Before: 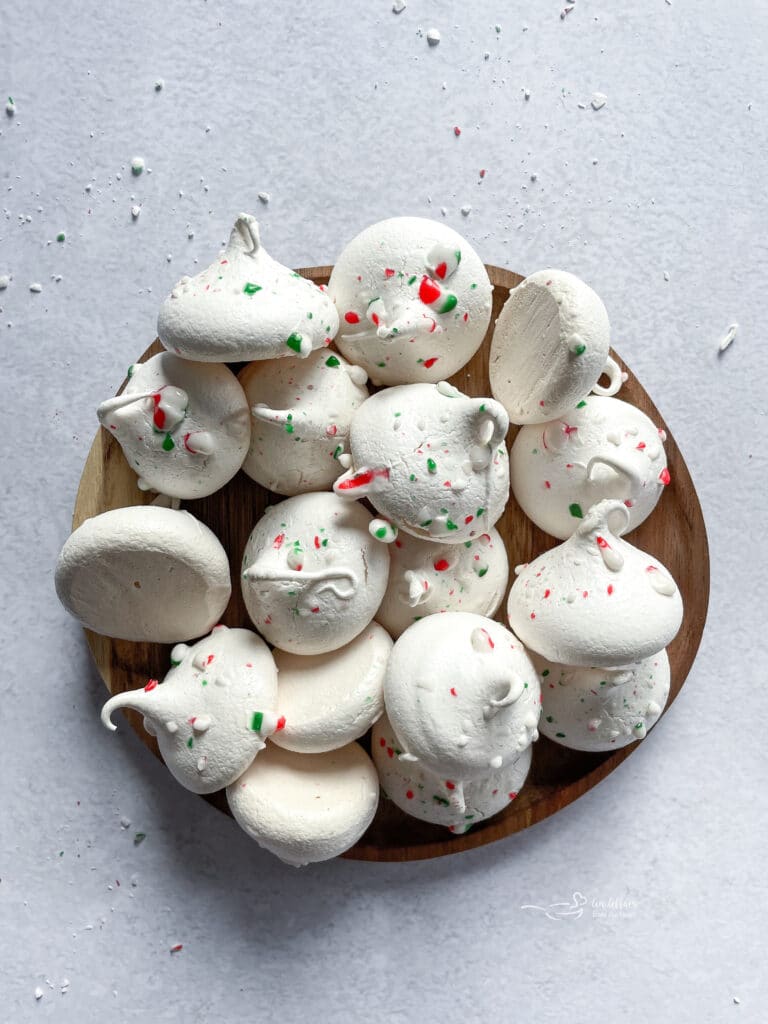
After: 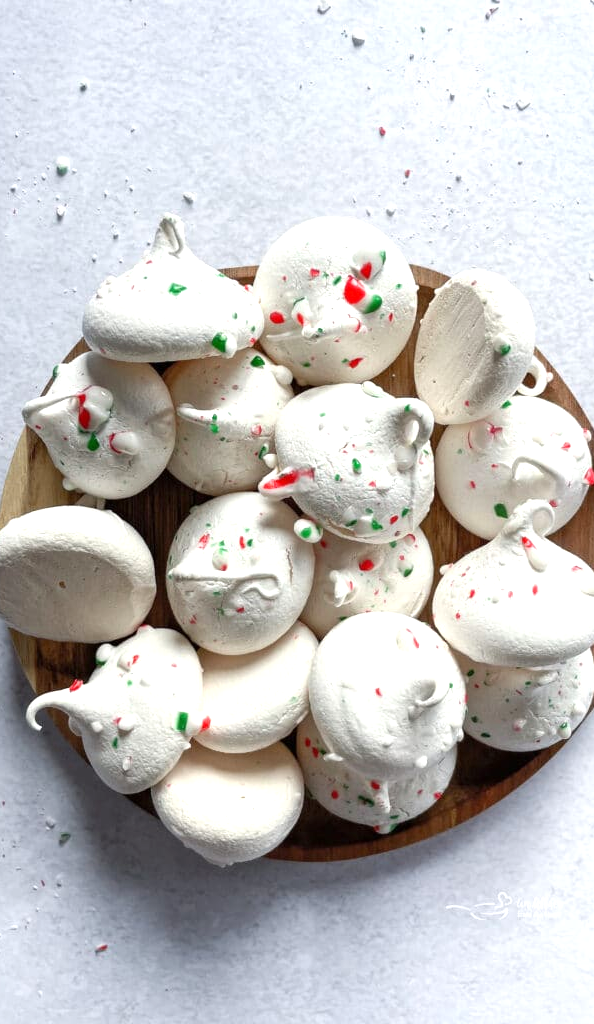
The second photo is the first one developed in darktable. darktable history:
crop: left 9.88%, right 12.664%
exposure: exposure 0.426 EV, compensate highlight preservation false
